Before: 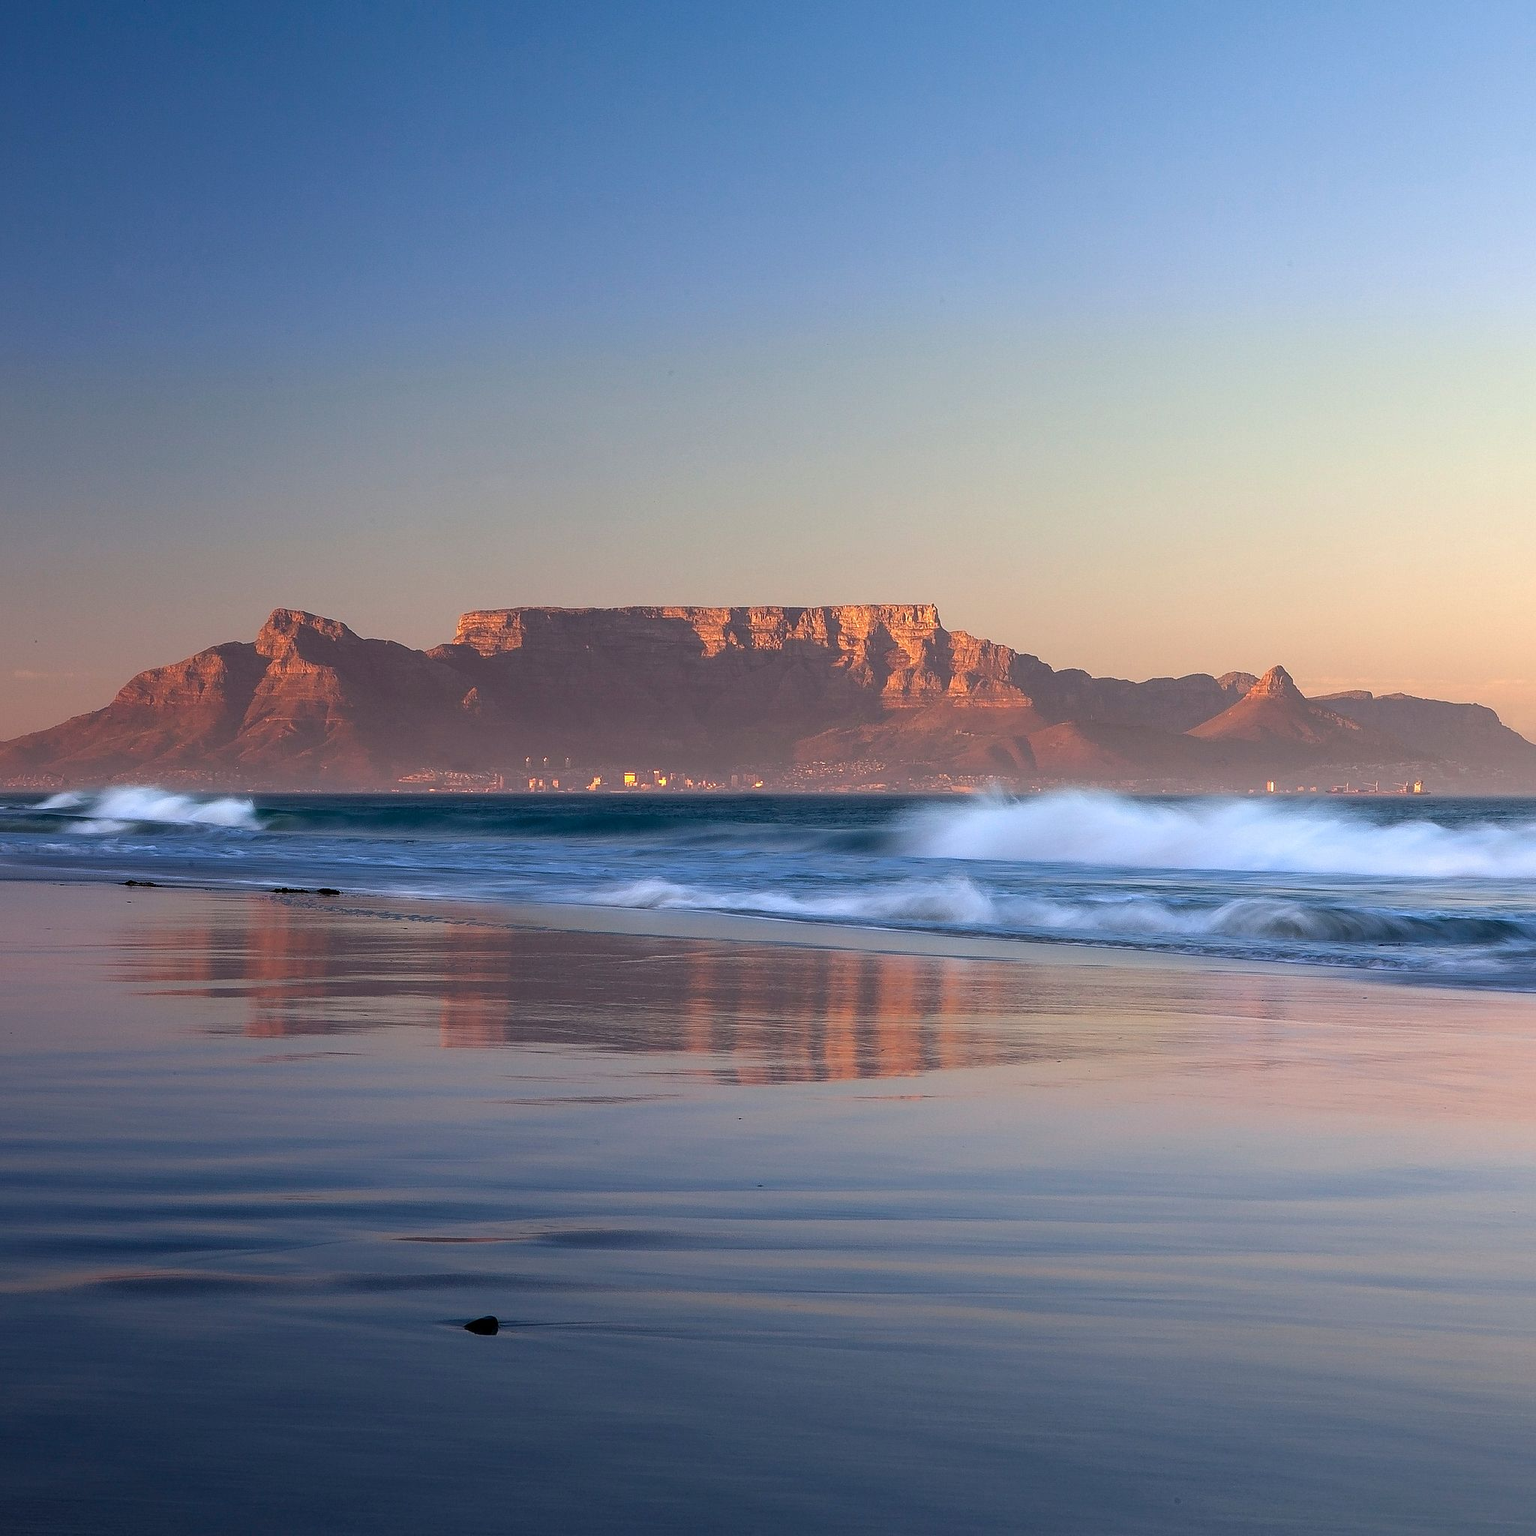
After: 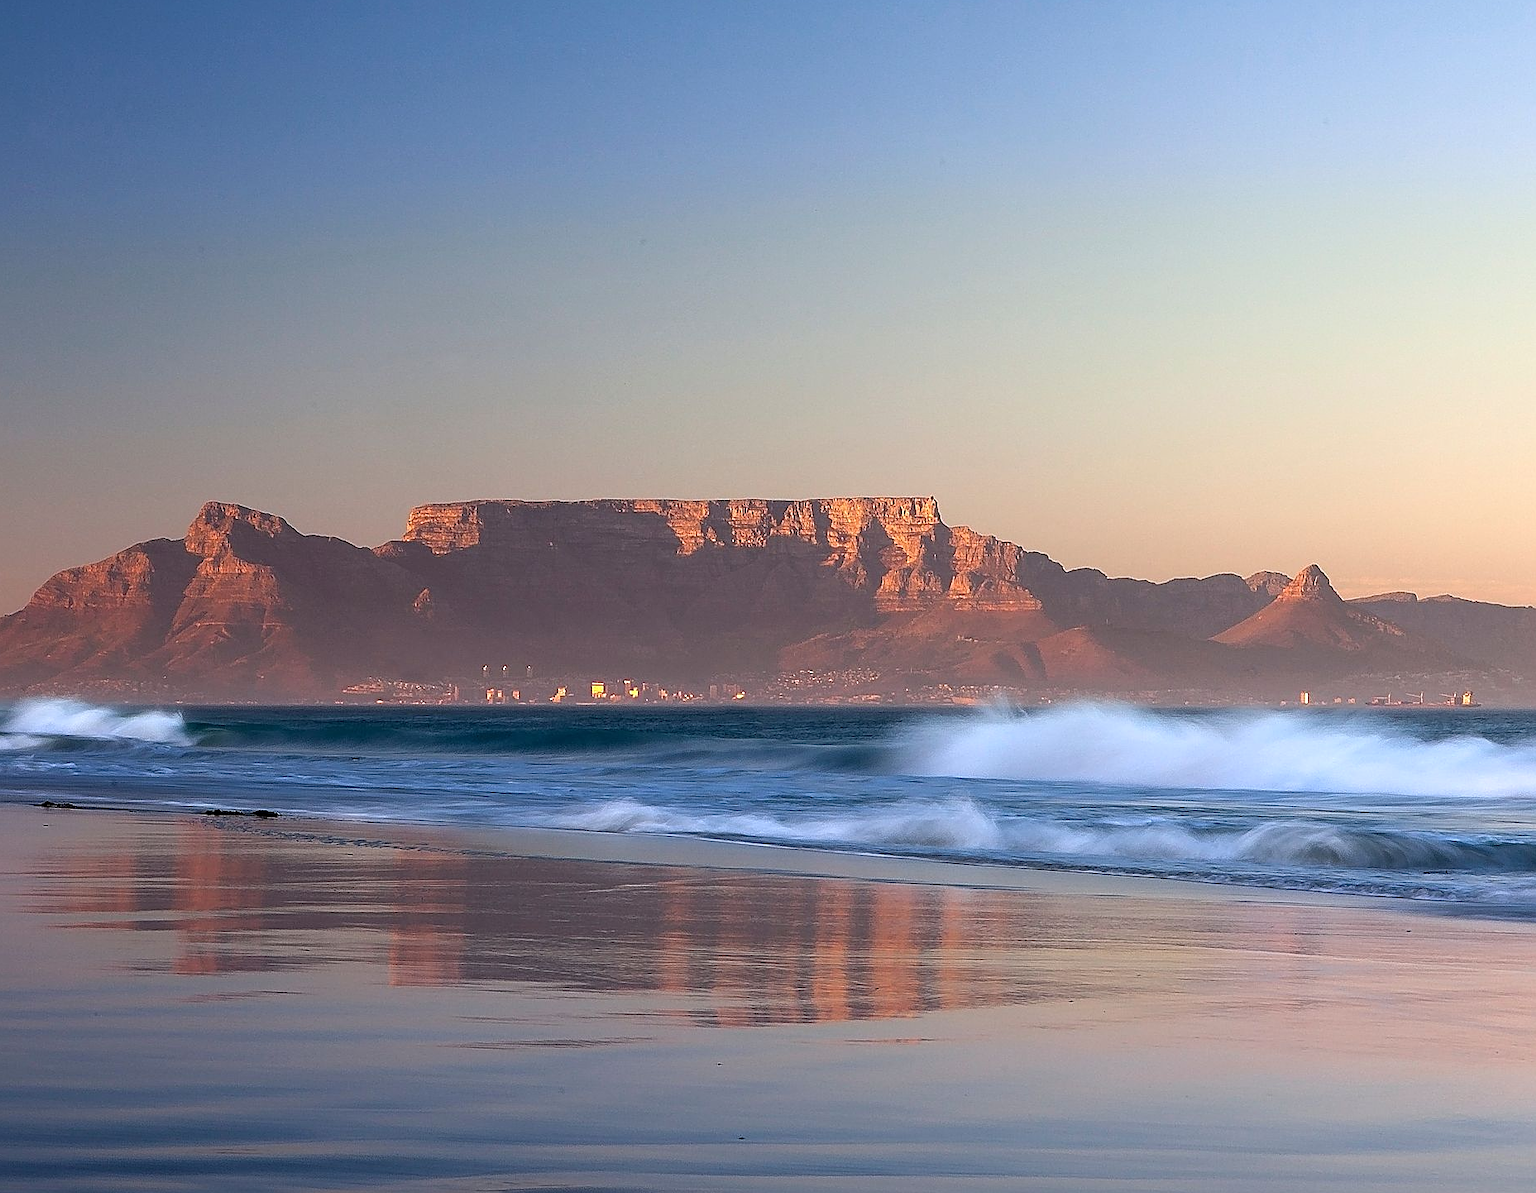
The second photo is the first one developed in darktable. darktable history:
crop: left 5.743%, top 10.023%, right 3.568%, bottom 19.481%
sharpen: on, module defaults
shadows and highlights: shadows -1.84, highlights 38
